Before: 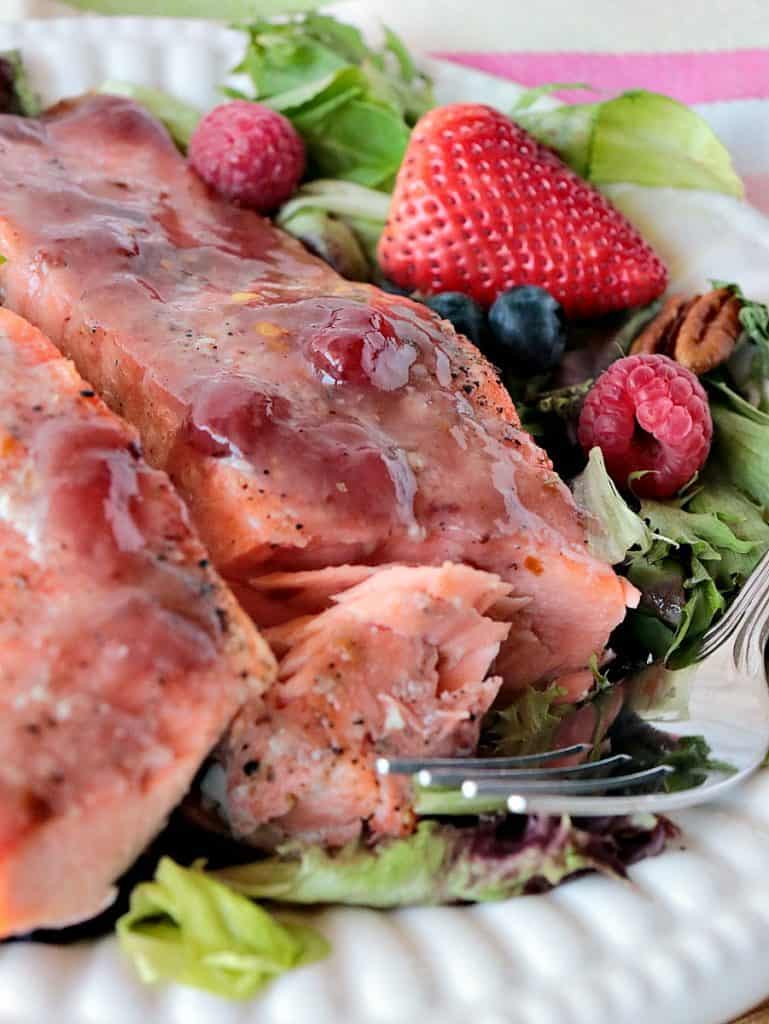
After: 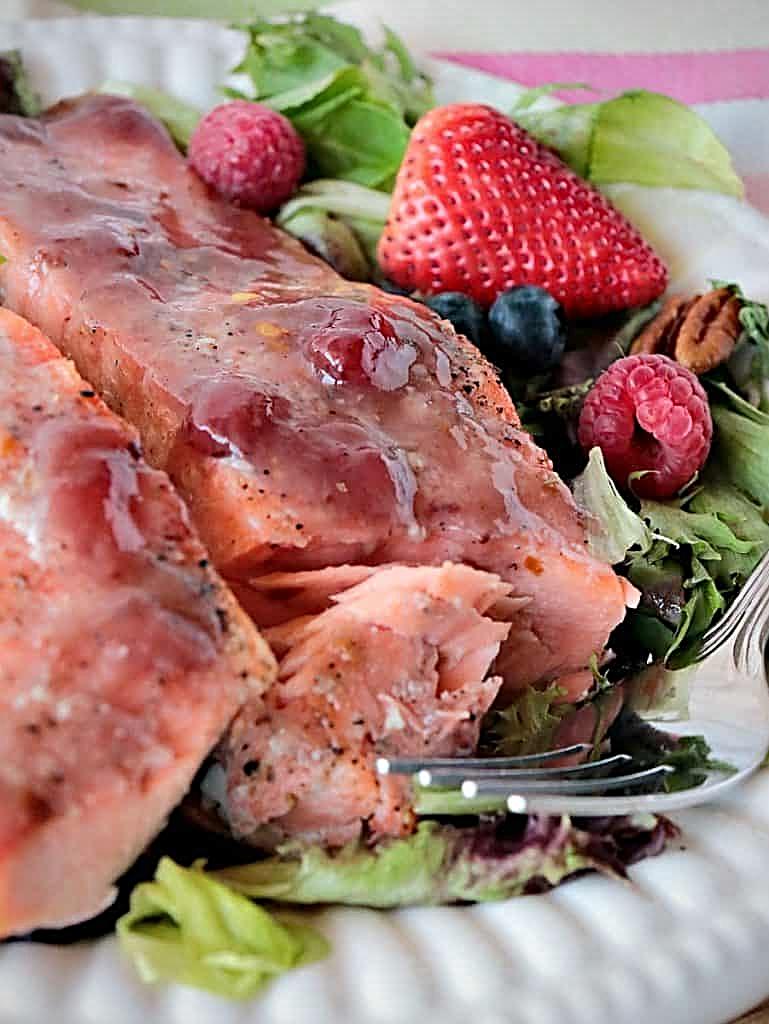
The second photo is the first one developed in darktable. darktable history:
vignetting: brightness -0.421, saturation -0.208, unbound false
sharpen: radius 2.581, amount 0.689
